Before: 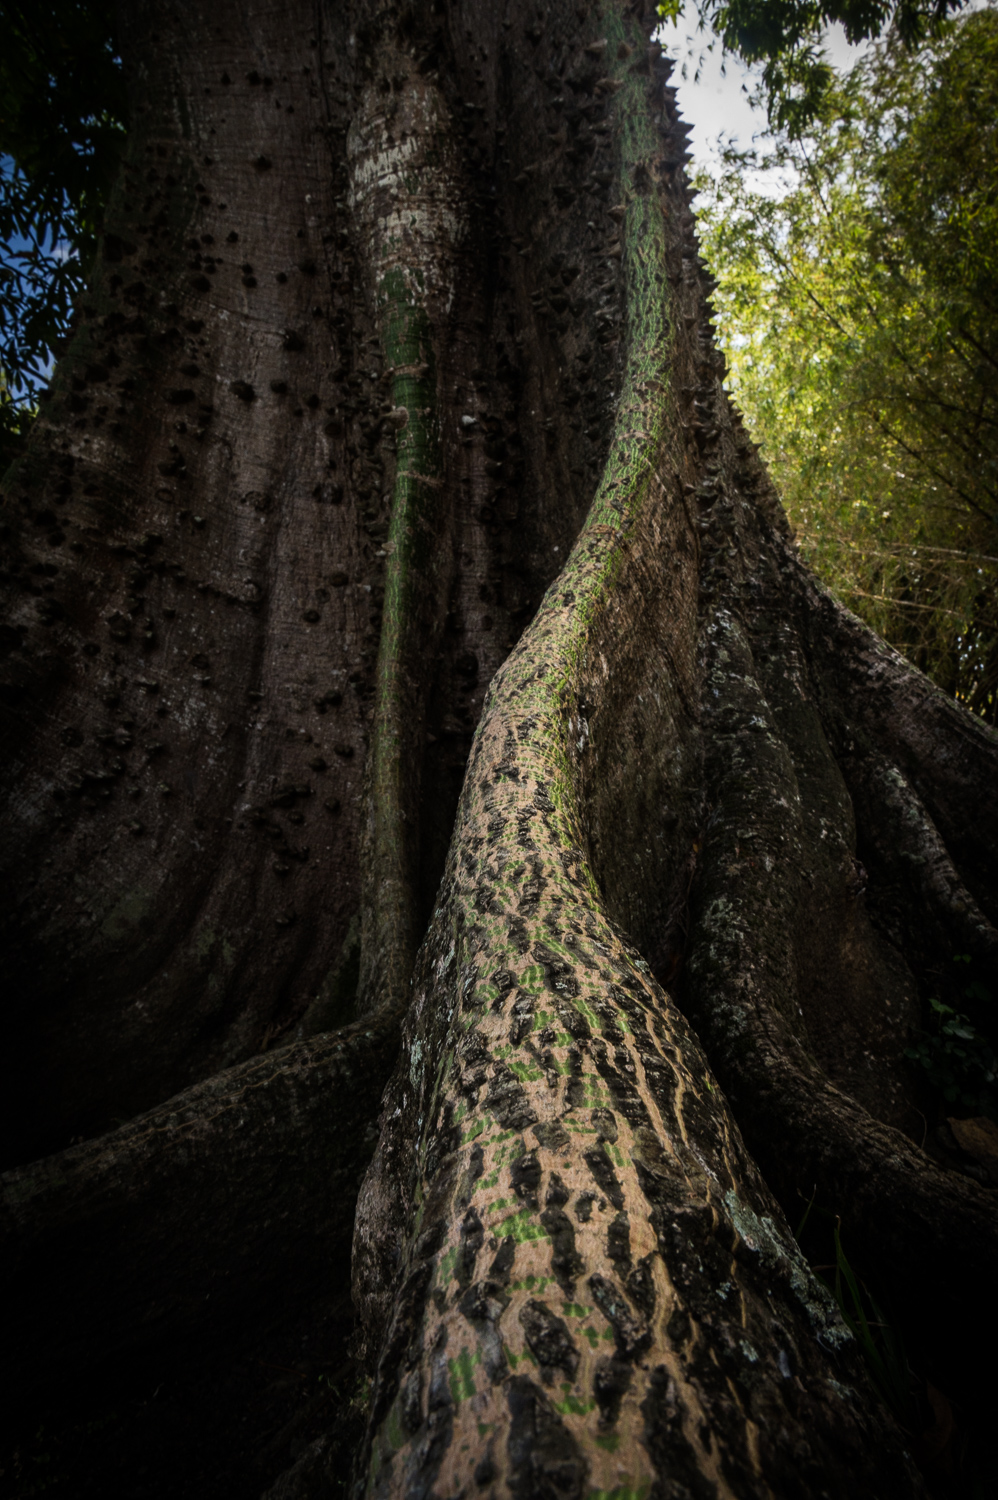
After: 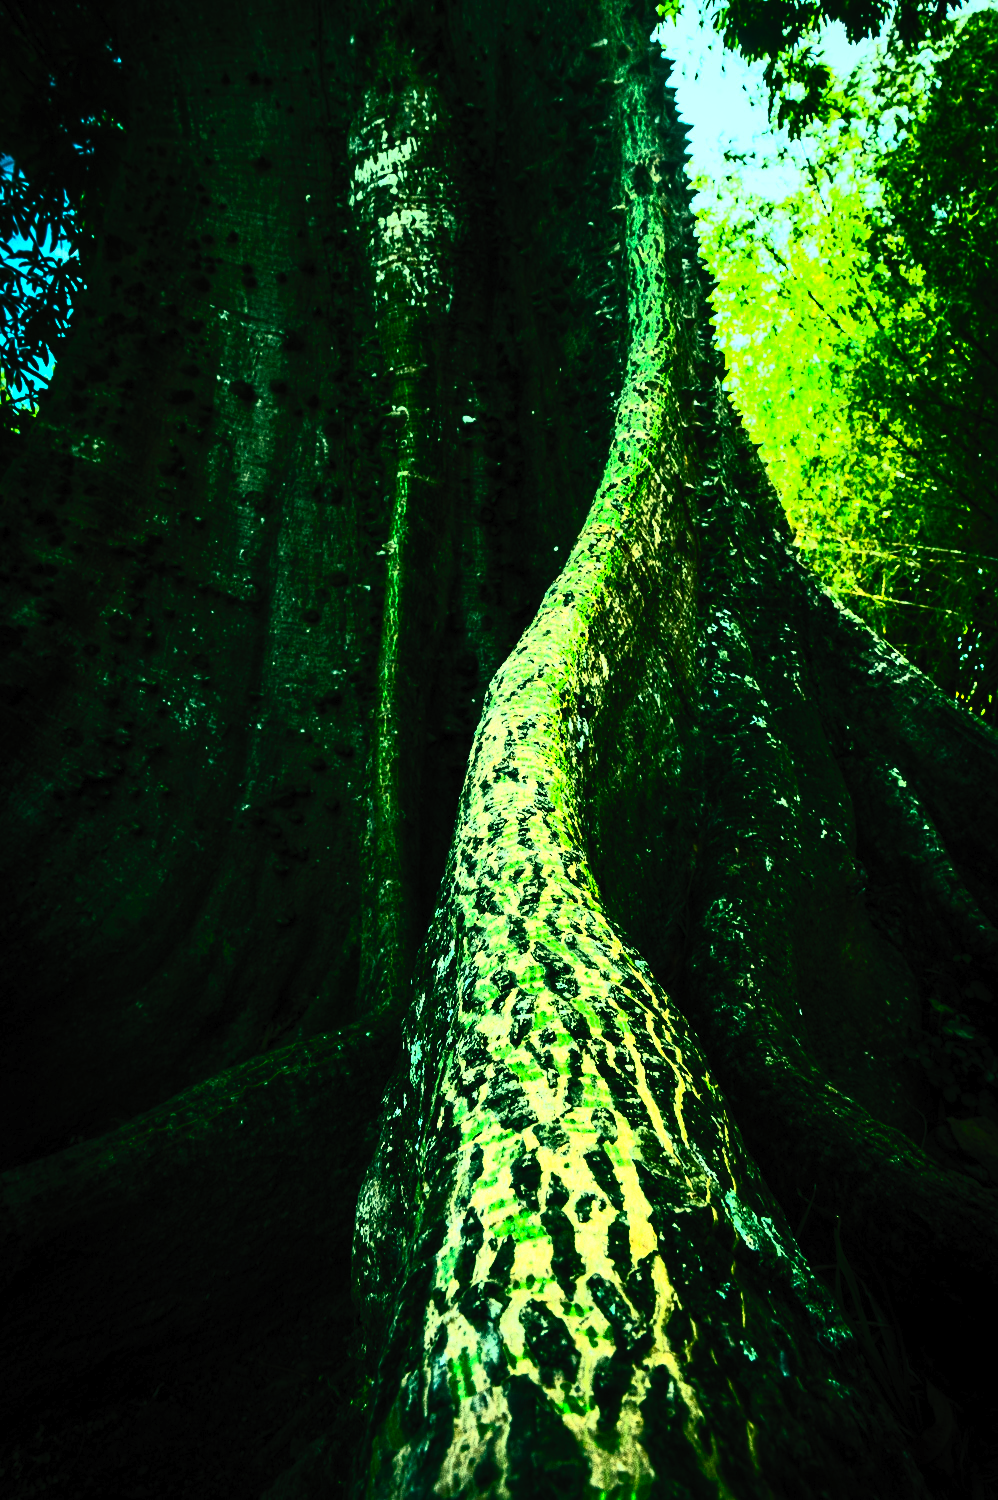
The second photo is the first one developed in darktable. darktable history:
contrast brightness saturation: contrast 0.83, brightness 0.59, saturation 0.59
color balance rgb: shadows lift › chroma 11.71%, shadows lift › hue 133.46°, power › chroma 2.15%, power › hue 166.83°, highlights gain › chroma 4%, highlights gain › hue 200.2°, perceptual saturation grading › global saturation 18.05%
color correction: highlights a* 11.96, highlights b* 11.58
rgb curve: curves: ch0 [(0, 0) (0.21, 0.15) (0.24, 0.21) (0.5, 0.75) (0.75, 0.96) (0.89, 0.99) (1, 1)]; ch1 [(0, 0.02) (0.21, 0.13) (0.25, 0.2) (0.5, 0.67) (0.75, 0.9) (0.89, 0.97) (1, 1)]; ch2 [(0, 0.02) (0.21, 0.13) (0.25, 0.2) (0.5, 0.67) (0.75, 0.9) (0.89, 0.97) (1, 1)], compensate middle gray true
